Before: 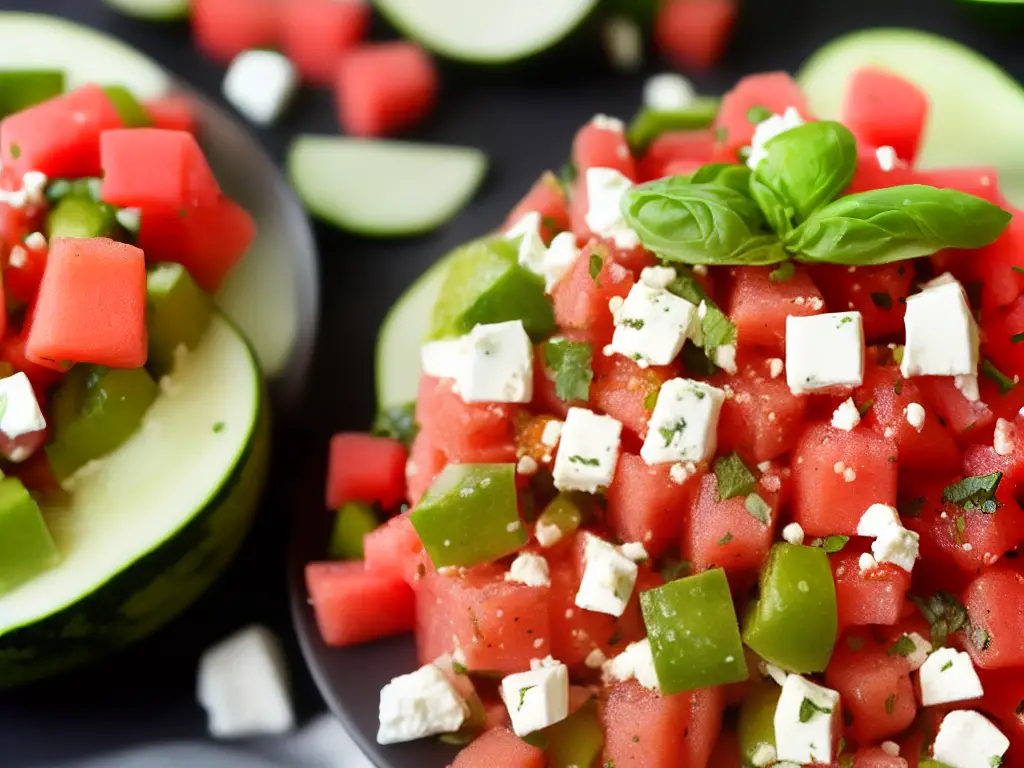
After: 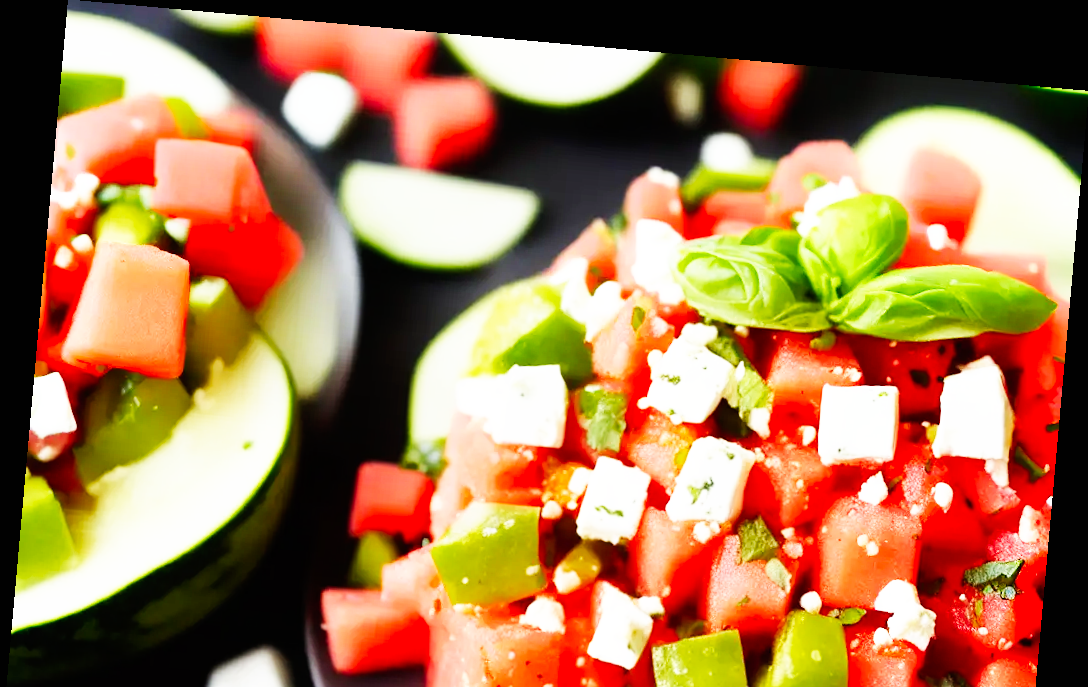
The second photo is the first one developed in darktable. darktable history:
crop: bottom 19.644%
base curve: curves: ch0 [(0, 0) (0.007, 0.004) (0.027, 0.03) (0.046, 0.07) (0.207, 0.54) (0.442, 0.872) (0.673, 0.972) (1, 1)], preserve colors none
rotate and perspective: rotation 5.12°, automatic cropping off
